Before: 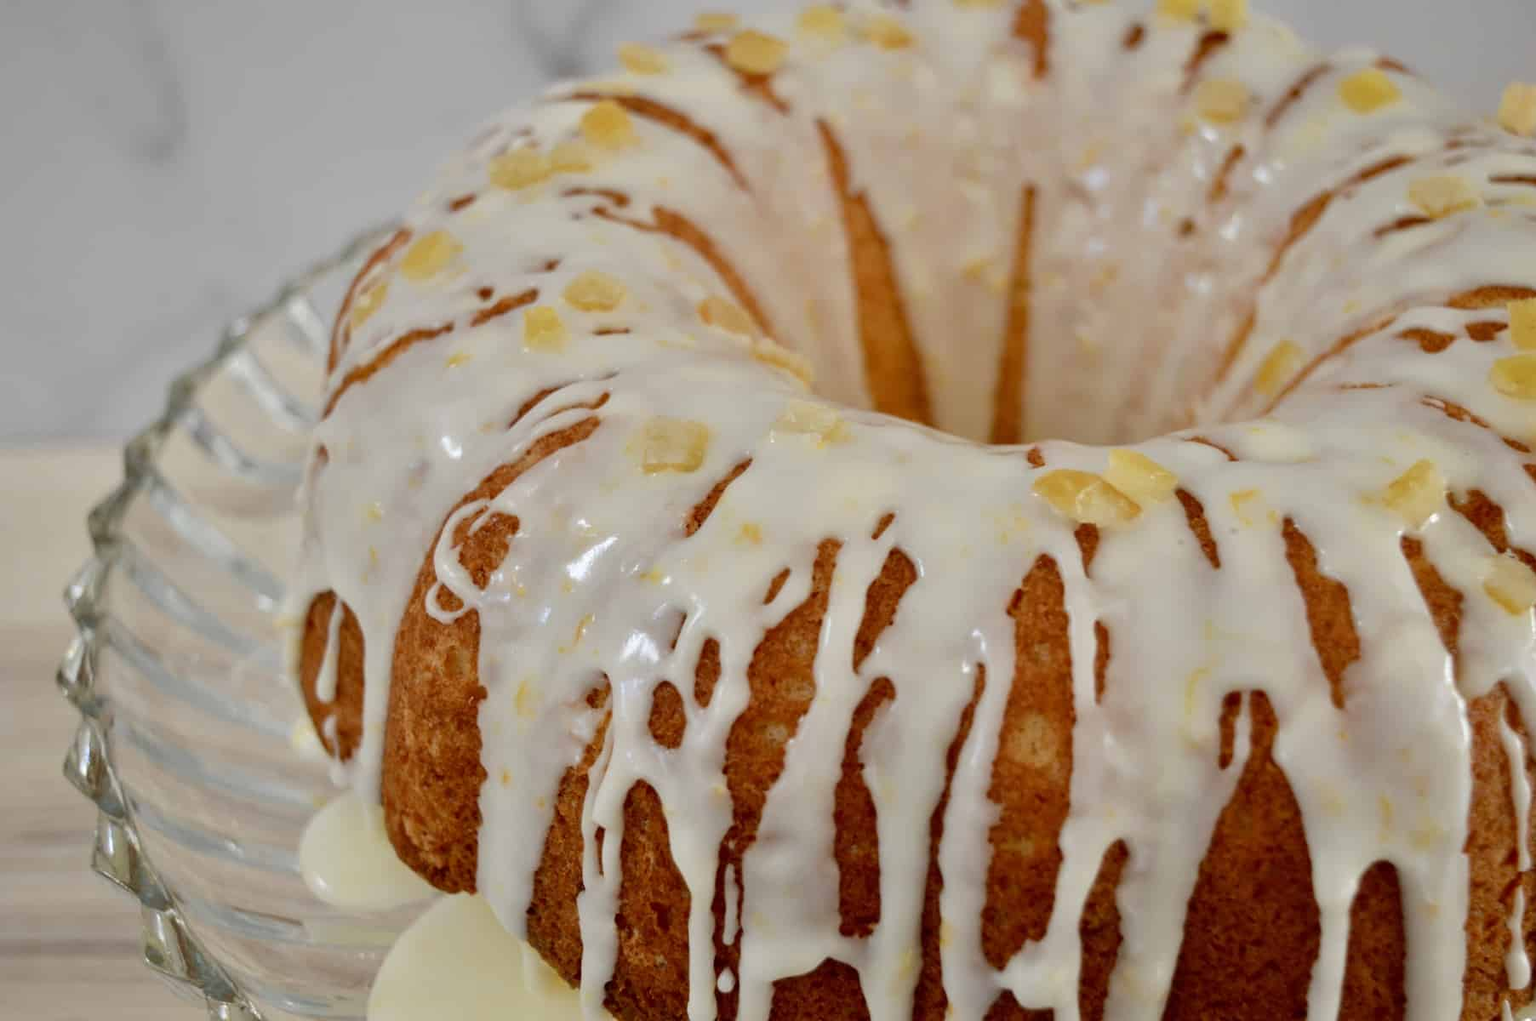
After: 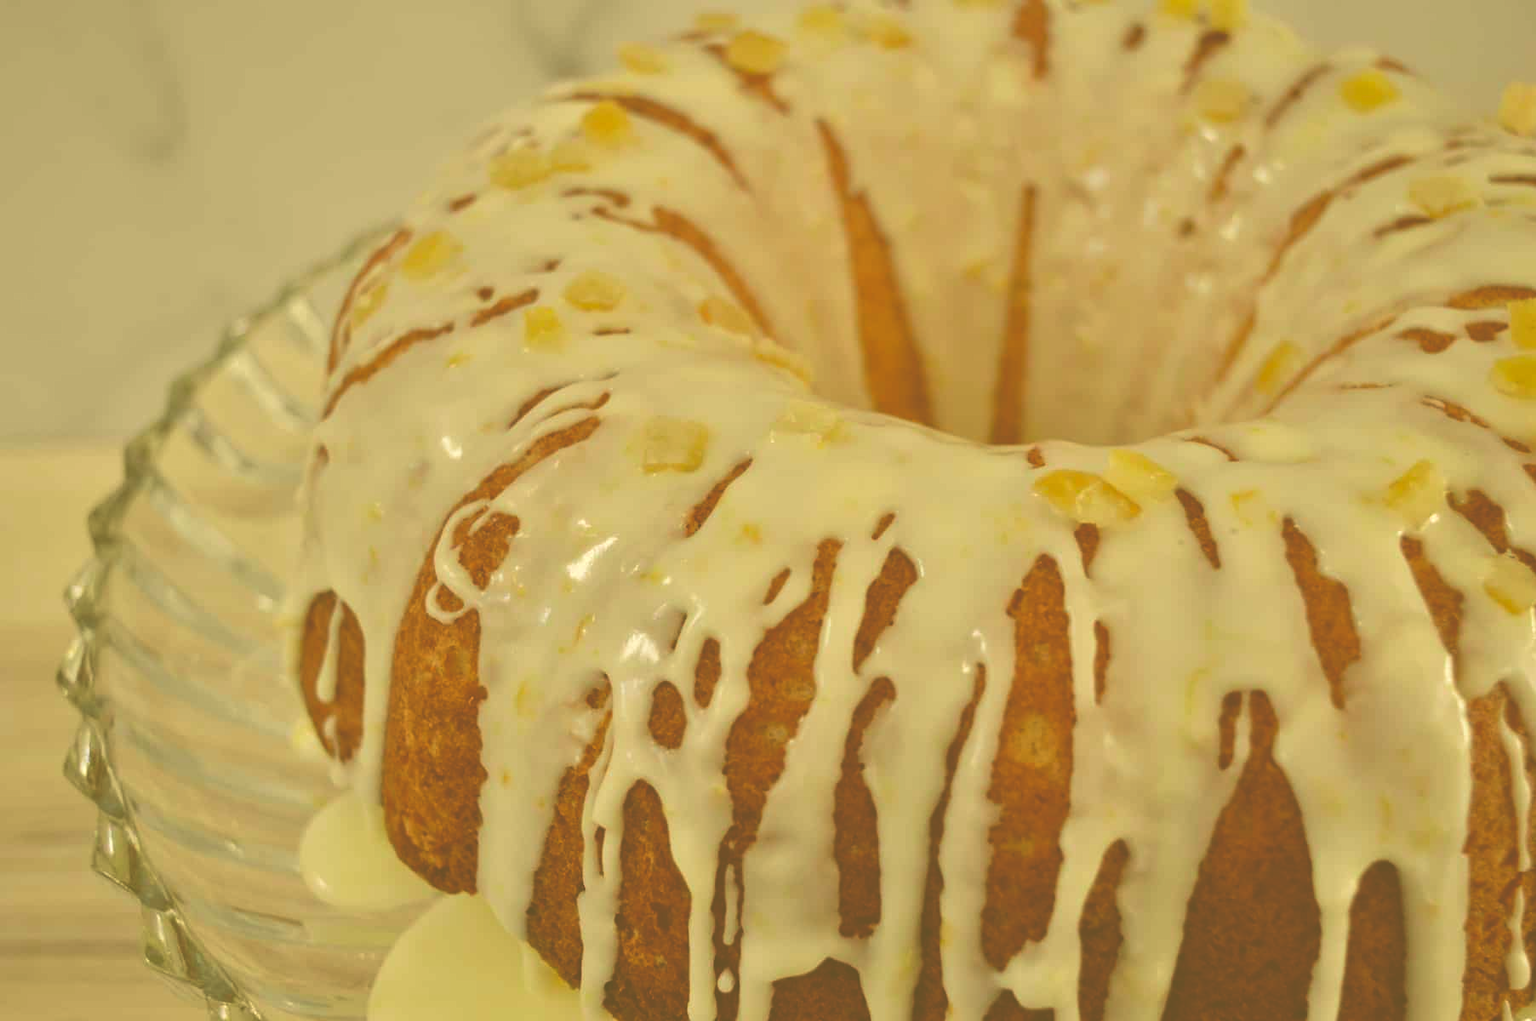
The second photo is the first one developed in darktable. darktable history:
exposure: black level correction -0.087, compensate highlight preservation false
color correction: highlights a* 0.162, highlights b* 29.53, shadows a* -0.162, shadows b* 21.09
velvia: on, module defaults
